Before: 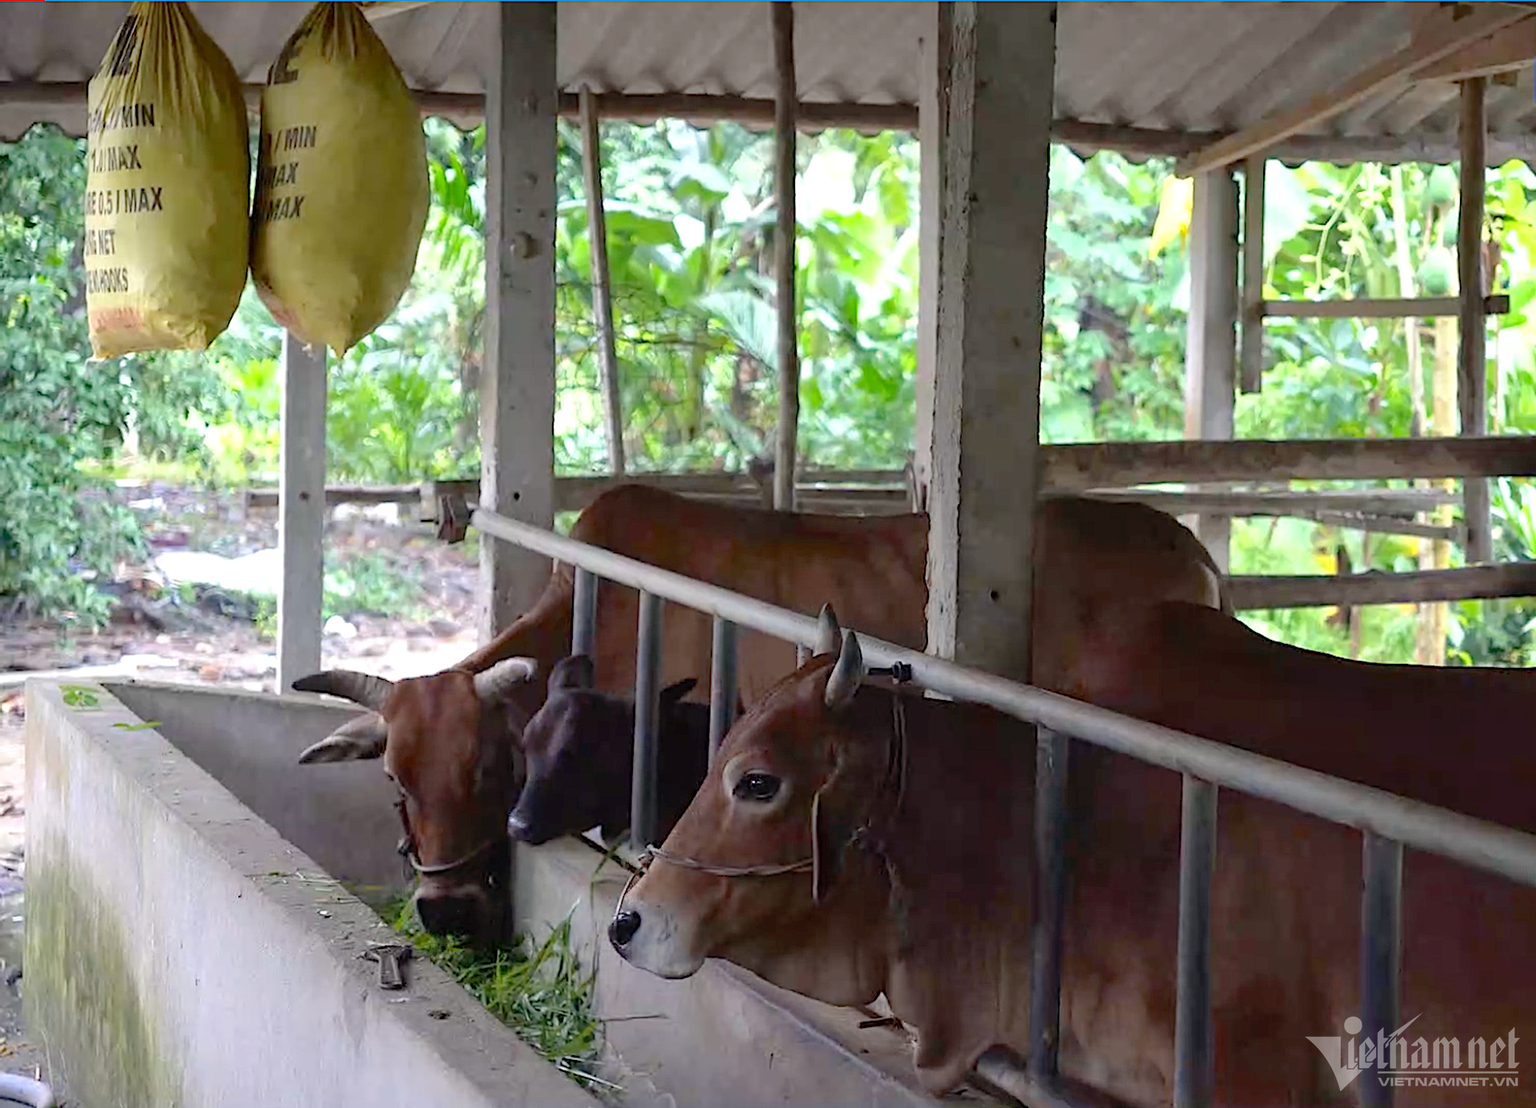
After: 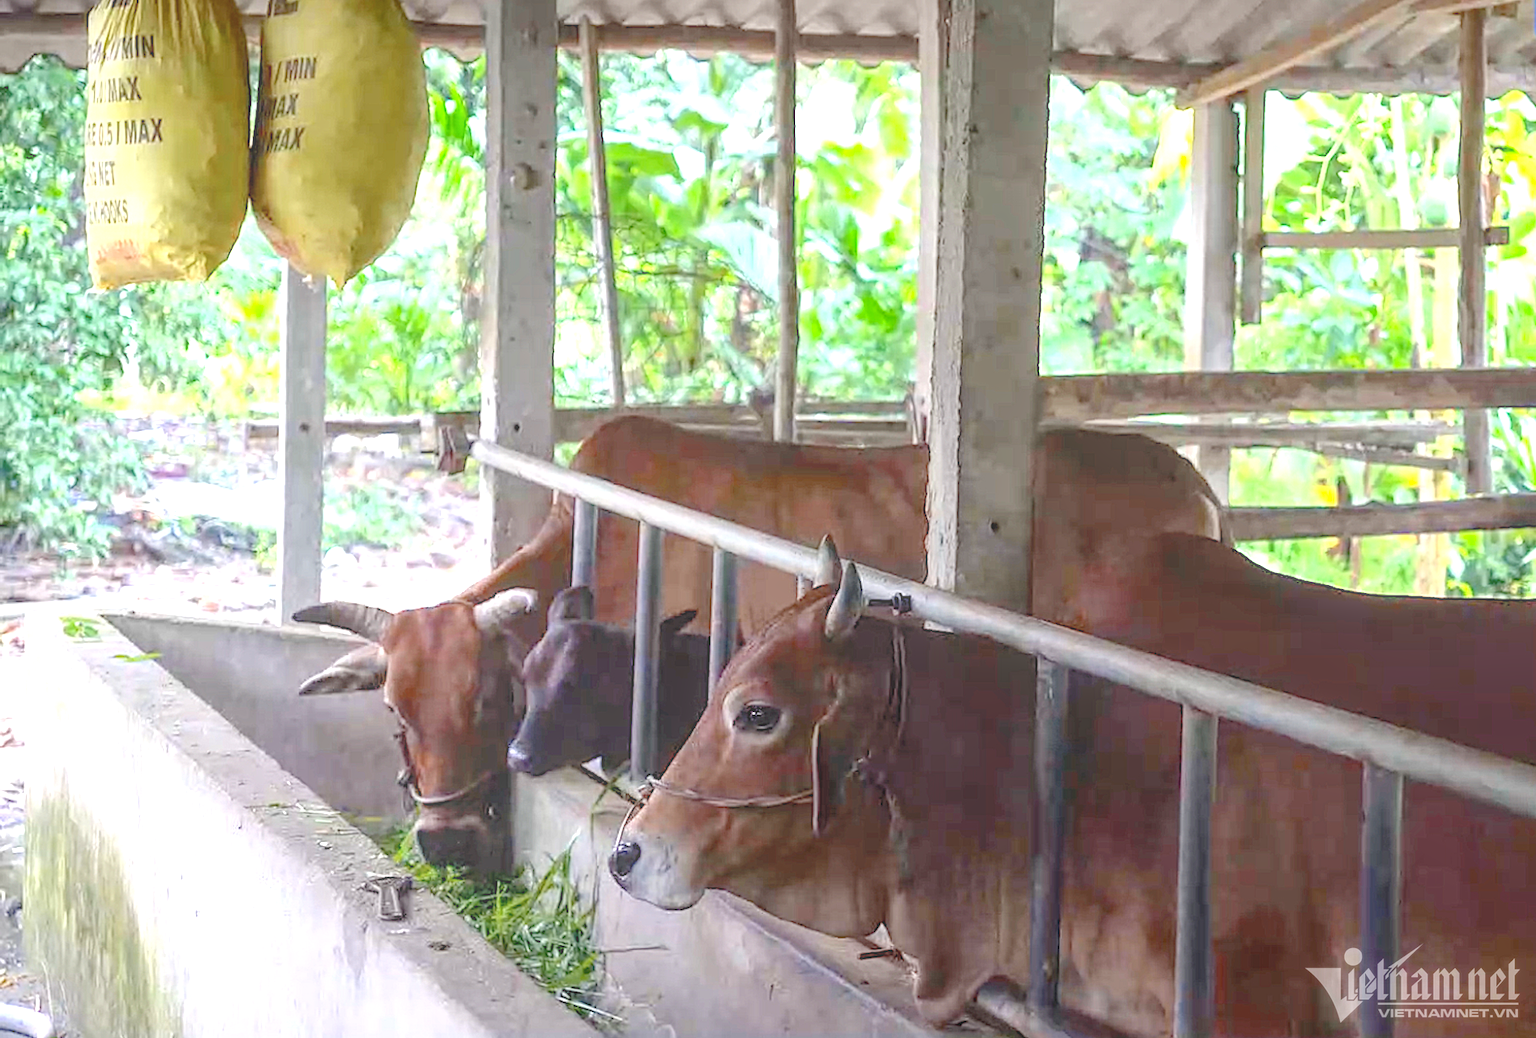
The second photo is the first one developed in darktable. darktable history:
local contrast: highlights 73%, shadows 15%, midtone range 0.197
crop and rotate: top 6.25%
white balance: red 1, blue 1
exposure: black level correction 0, exposure 0.9 EV, compensate exposure bias true, compensate highlight preservation false
